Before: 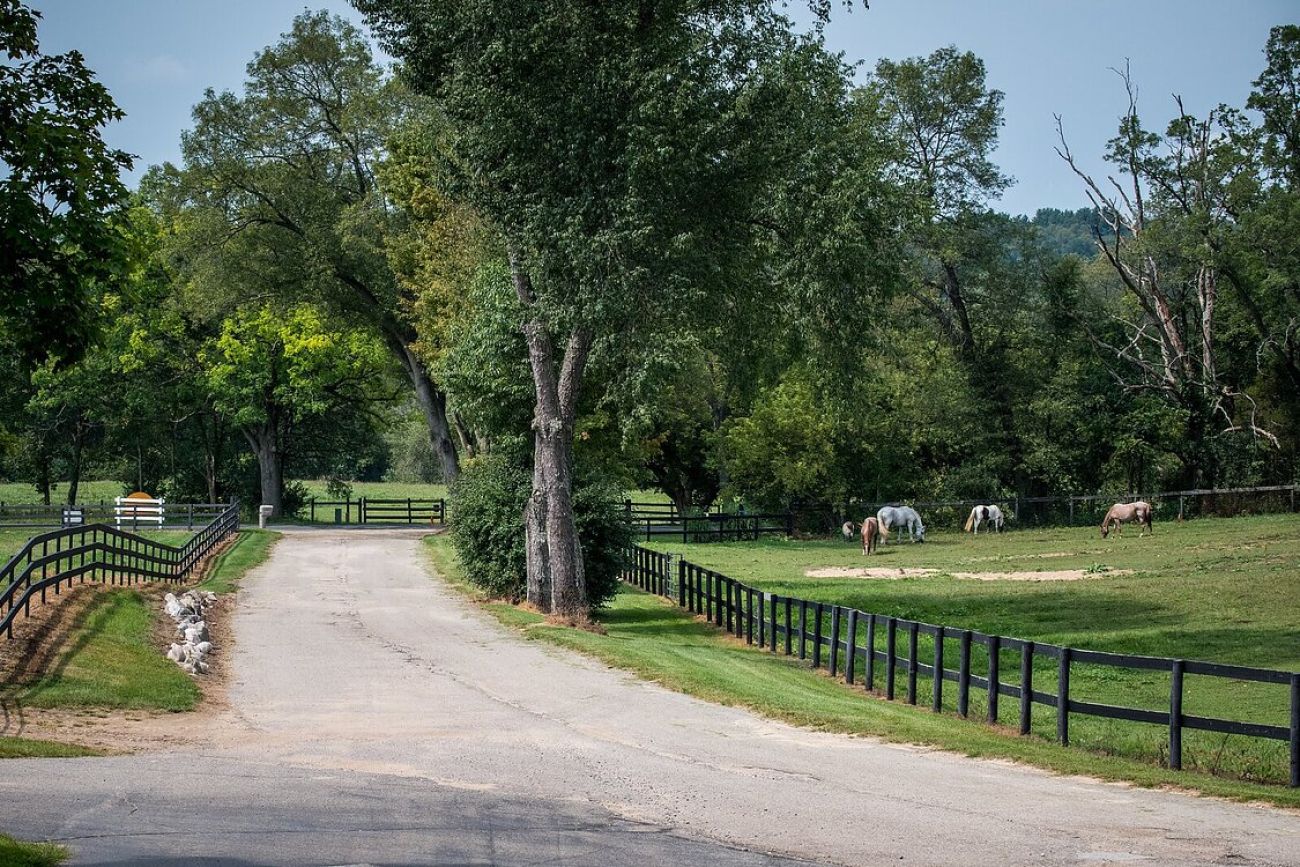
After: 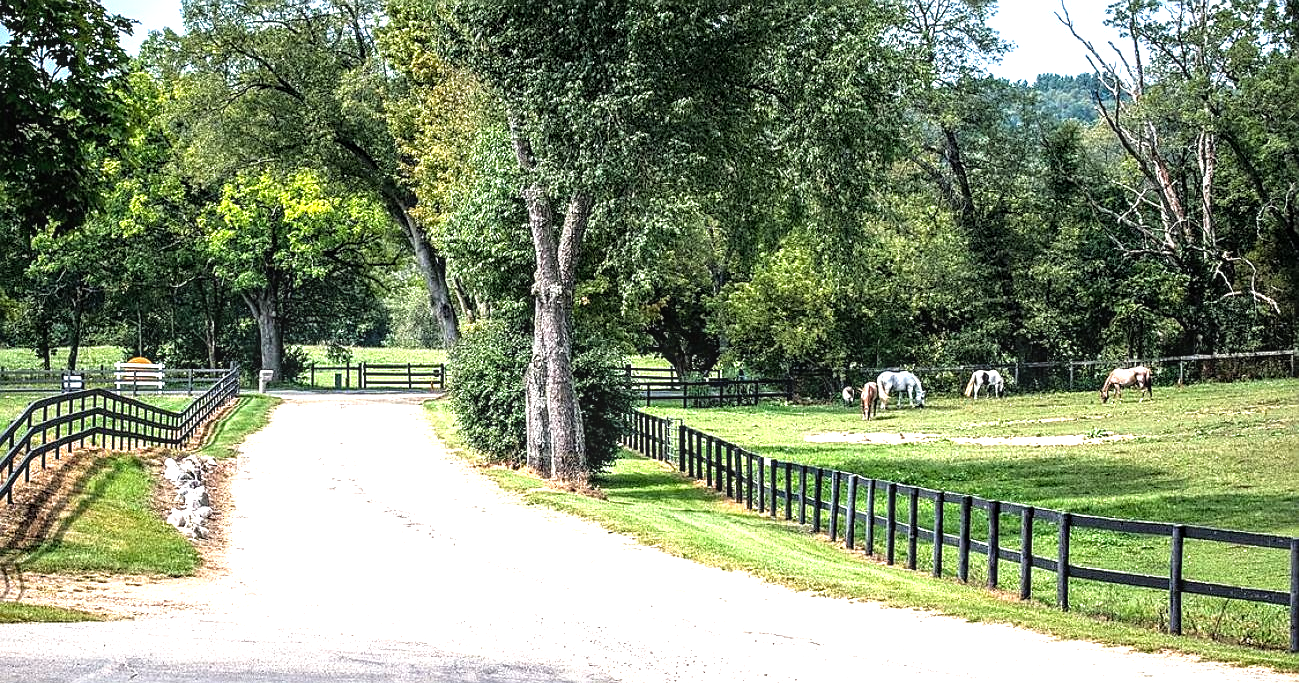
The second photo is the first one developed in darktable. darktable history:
crop and rotate: top 15.768%, bottom 5.433%
exposure: exposure 0.812 EV, compensate highlight preservation false
tone equalizer: -8 EV -0.787 EV, -7 EV -0.719 EV, -6 EV -0.573 EV, -5 EV -0.366 EV, -3 EV 0.381 EV, -2 EV 0.6 EV, -1 EV 0.683 EV, +0 EV 0.729 EV
local contrast: on, module defaults
sharpen: on, module defaults
levels: gray 50.85%
